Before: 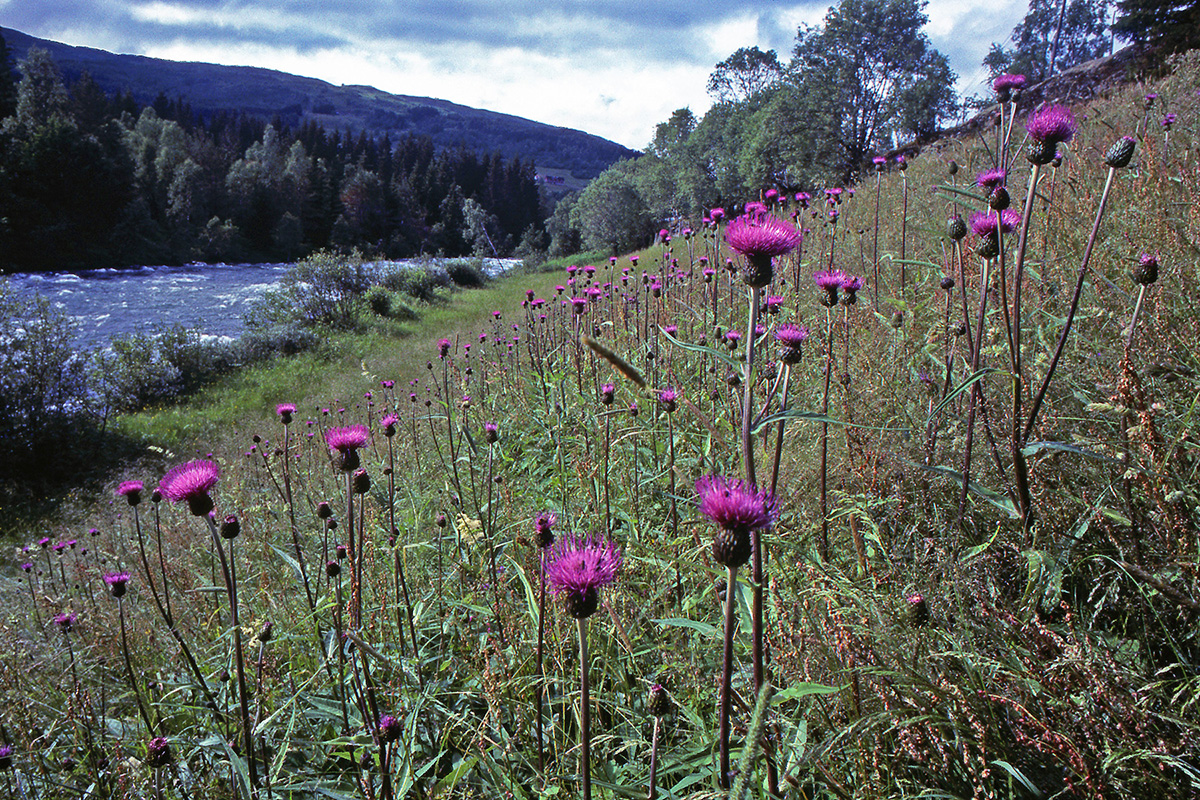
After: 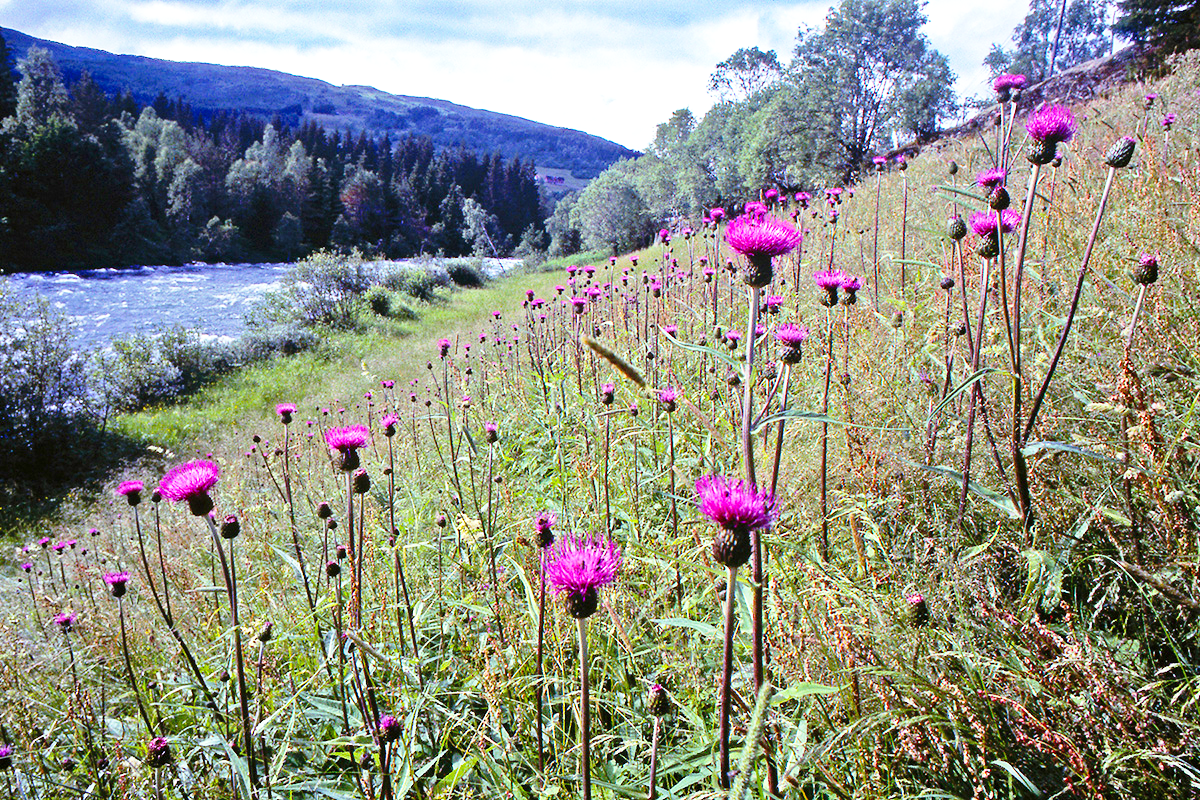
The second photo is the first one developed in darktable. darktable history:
base curve: curves: ch0 [(0, 0) (0.028, 0.03) (0.121, 0.232) (0.46, 0.748) (0.859, 0.968) (1, 1)], preserve colors none
color balance rgb: perceptual saturation grading › global saturation 25%, global vibrance 10%
exposure: exposure 0.178 EV, compensate exposure bias true, compensate highlight preservation false
